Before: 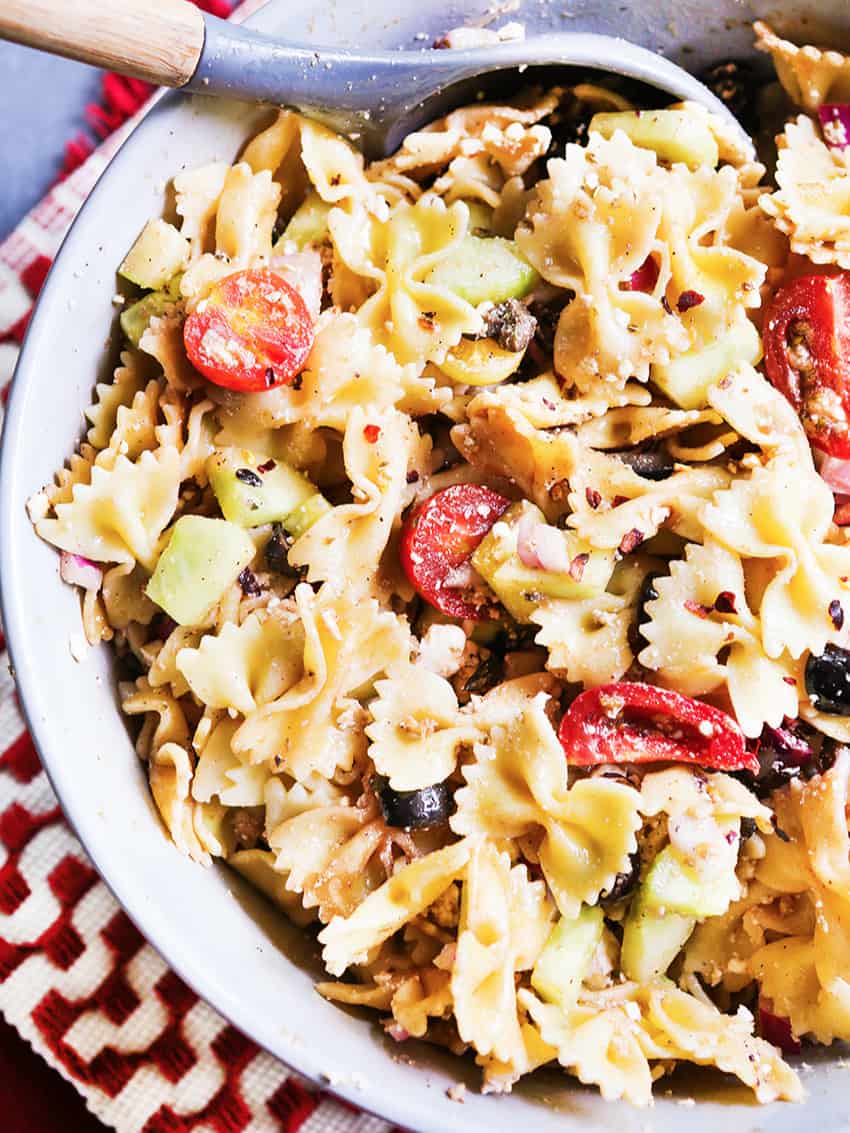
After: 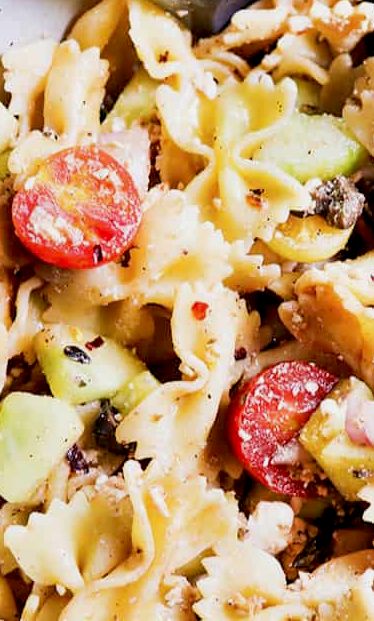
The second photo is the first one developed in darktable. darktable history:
crop: left 20.248%, top 10.86%, right 35.675%, bottom 34.321%
exposure: black level correction 0.009, exposure -0.159 EV, compensate highlight preservation false
